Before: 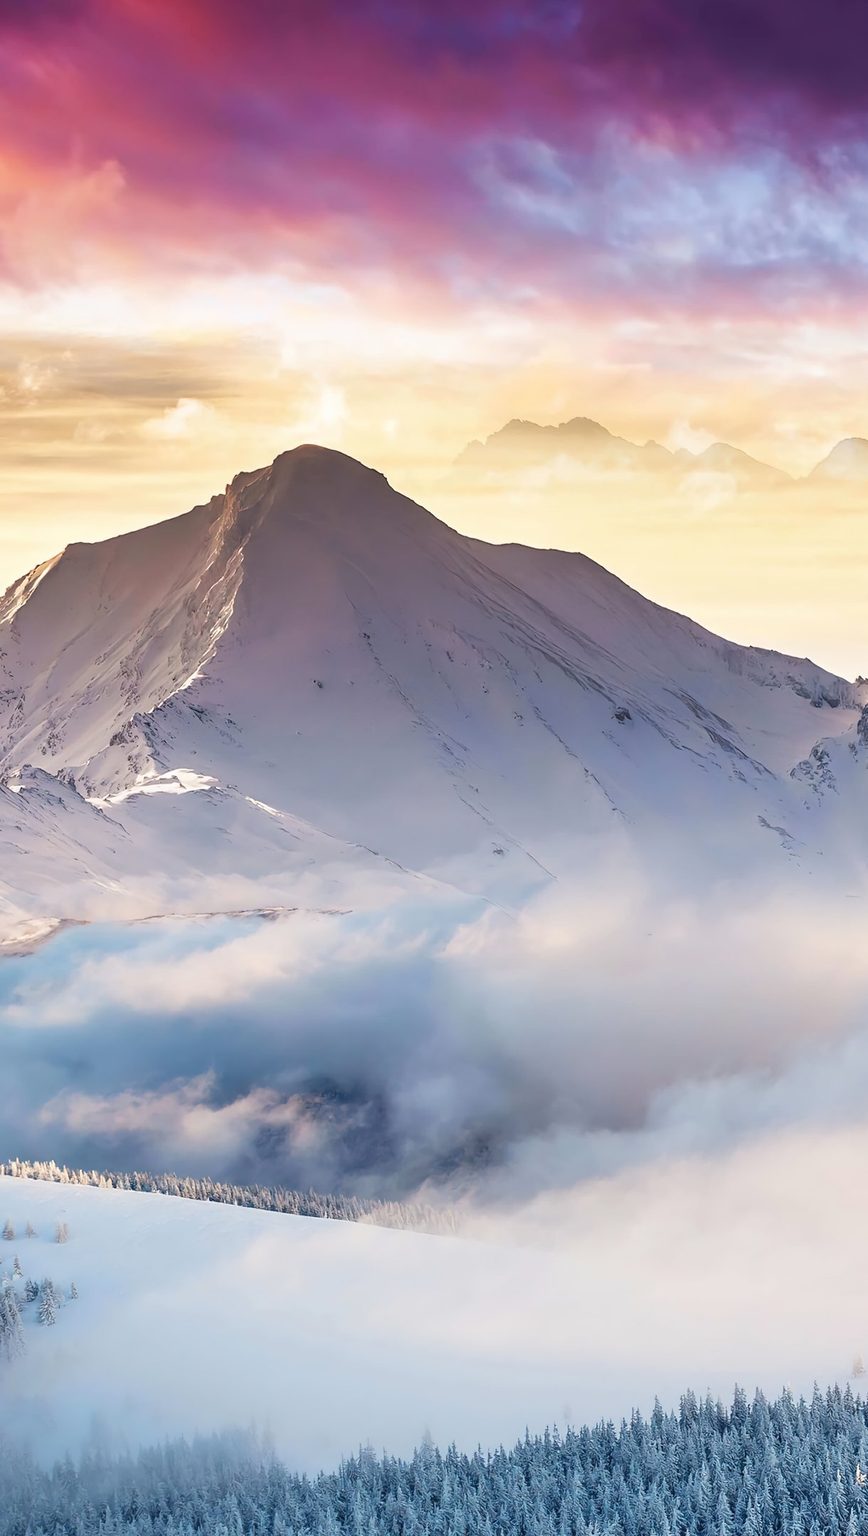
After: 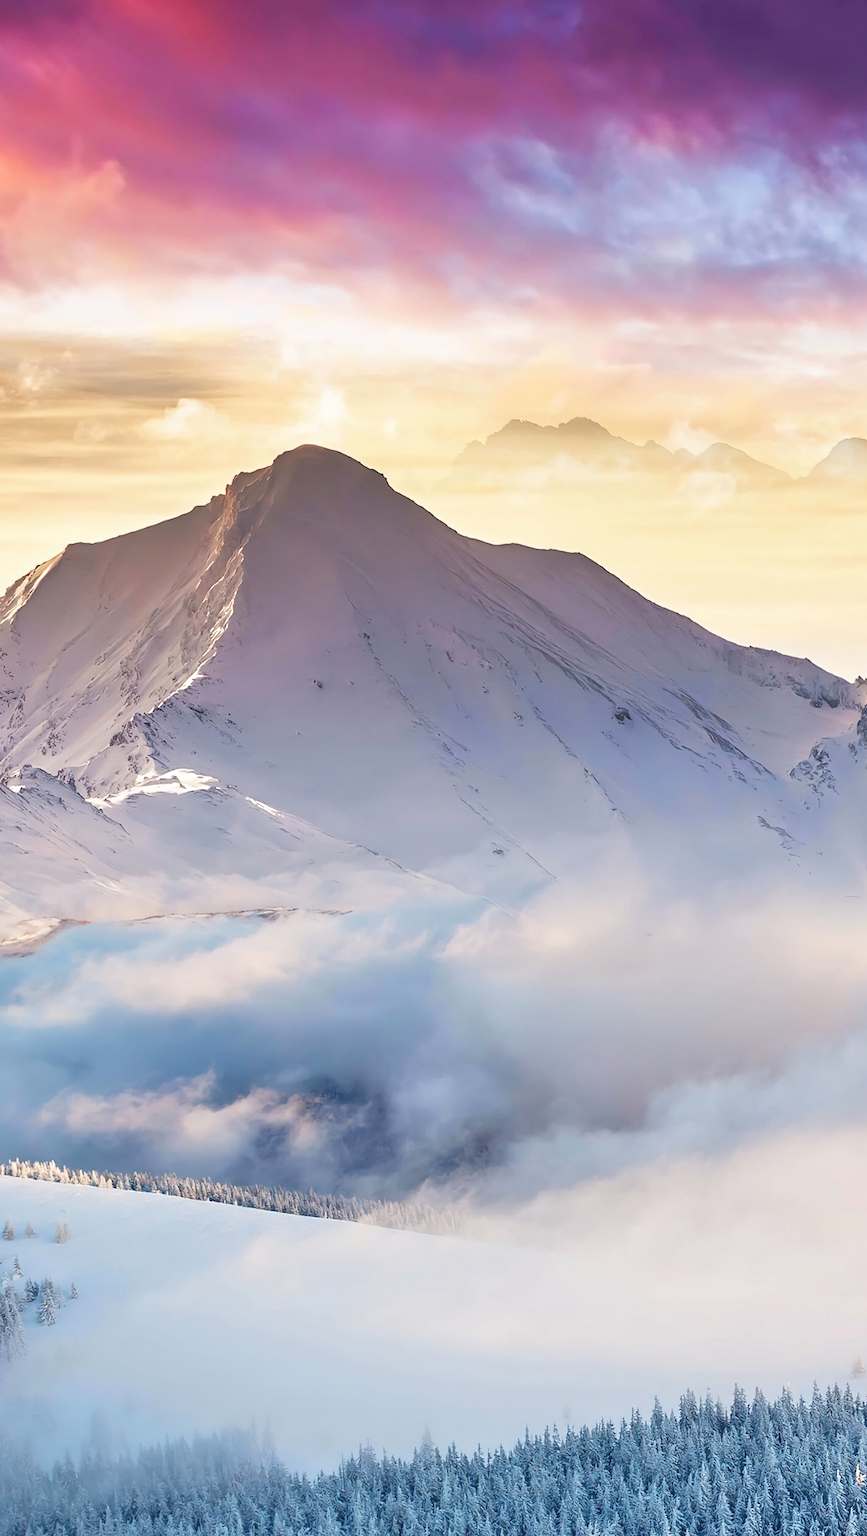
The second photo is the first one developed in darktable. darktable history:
tone equalizer: -8 EV 0.967 EV, -7 EV 0.989 EV, -6 EV 0.984 EV, -5 EV 1.03 EV, -4 EV 1.03 EV, -3 EV 0.716 EV, -2 EV 0.483 EV, -1 EV 0.244 EV
